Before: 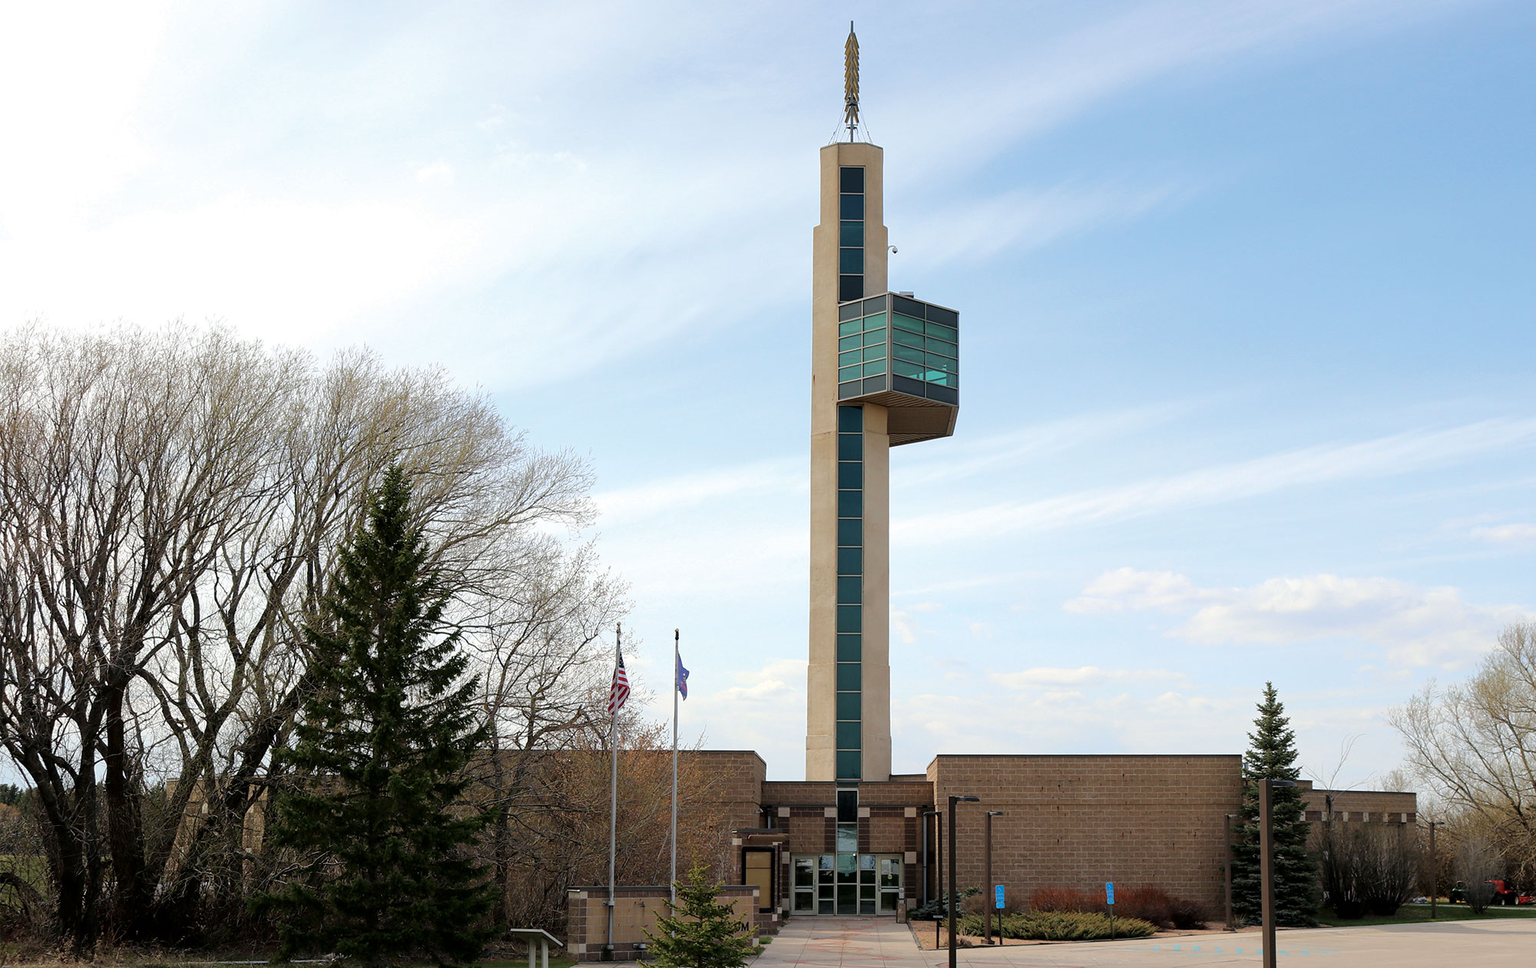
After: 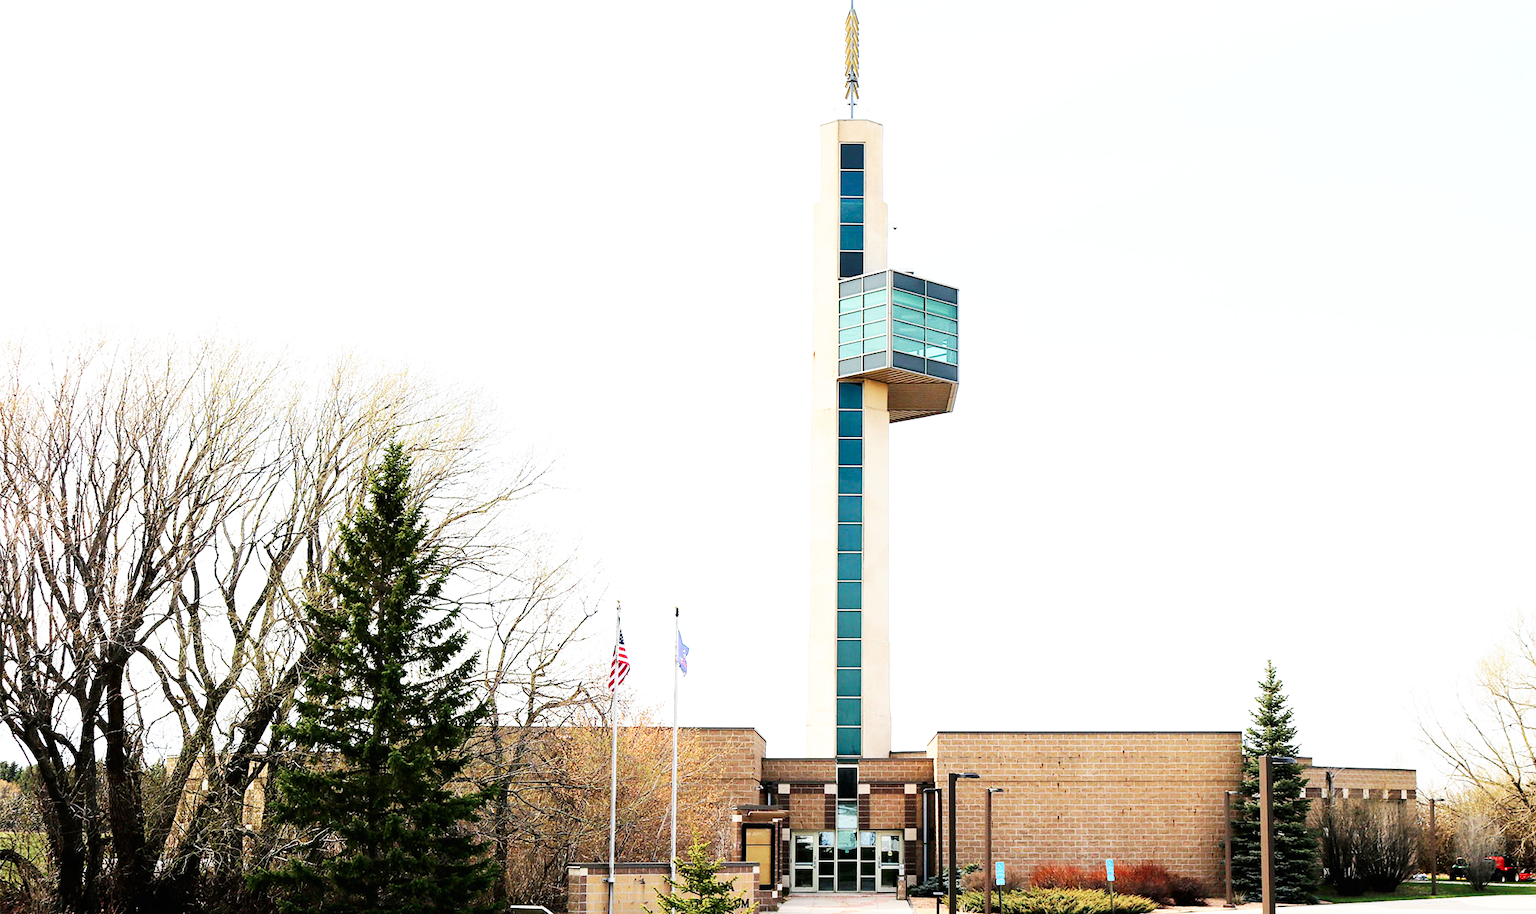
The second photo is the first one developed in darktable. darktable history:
base curve: curves: ch0 [(0, 0) (0.007, 0.004) (0.027, 0.03) (0.046, 0.07) (0.207, 0.54) (0.442, 0.872) (0.673, 0.972) (1, 1)], preserve colors none
crop and rotate: top 2.479%, bottom 3.018%
exposure: black level correction 0, exposure 0.9 EV, compensate highlight preservation false
